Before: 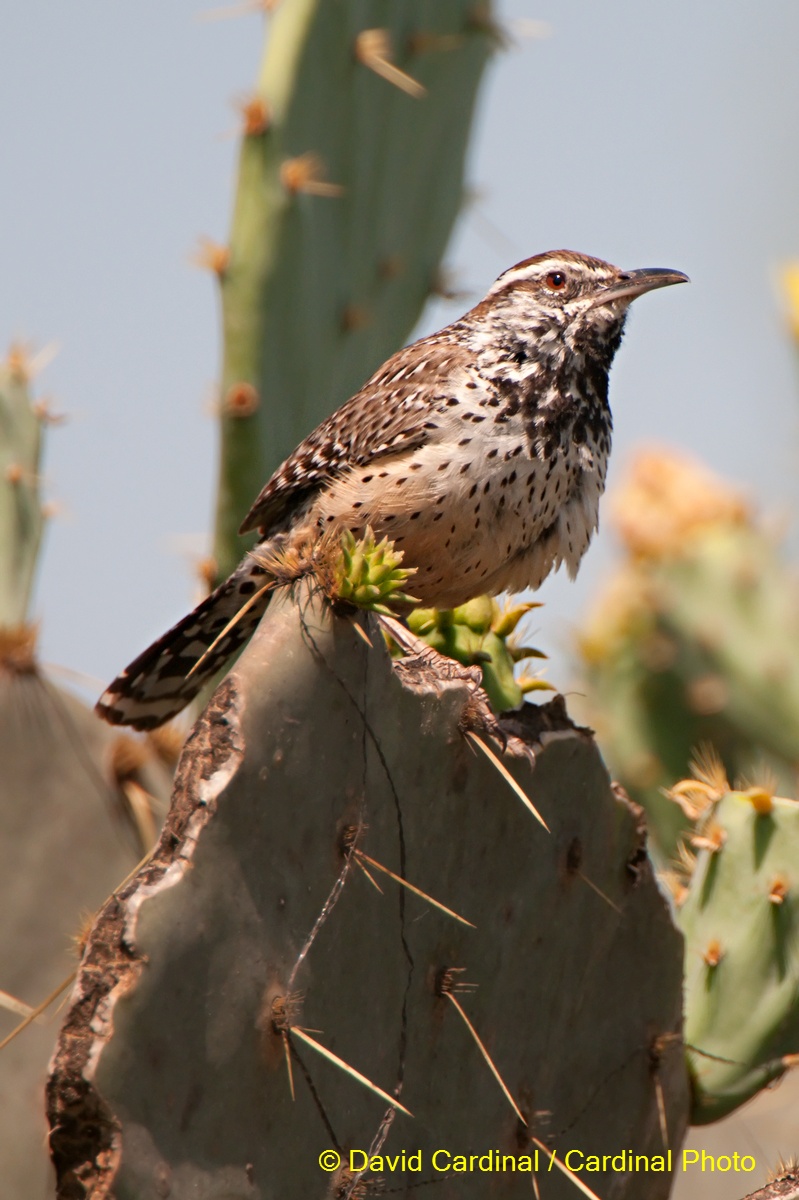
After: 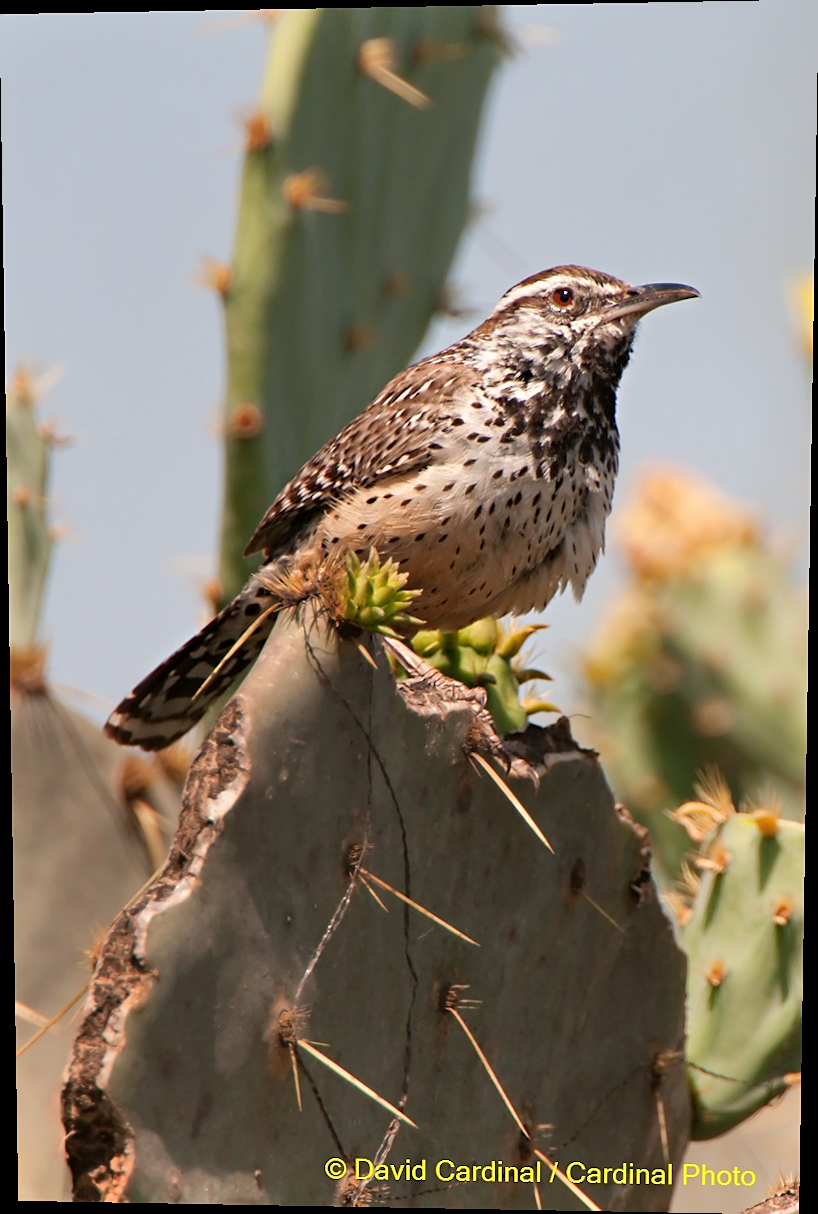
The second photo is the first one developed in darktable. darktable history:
rotate and perspective: lens shift (vertical) 0.048, lens shift (horizontal) -0.024, automatic cropping off
shadows and highlights: shadows 49, highlights -41, soften with gaussian
sharpen: radius 1.559, amount 0.373, threshold 1.271
